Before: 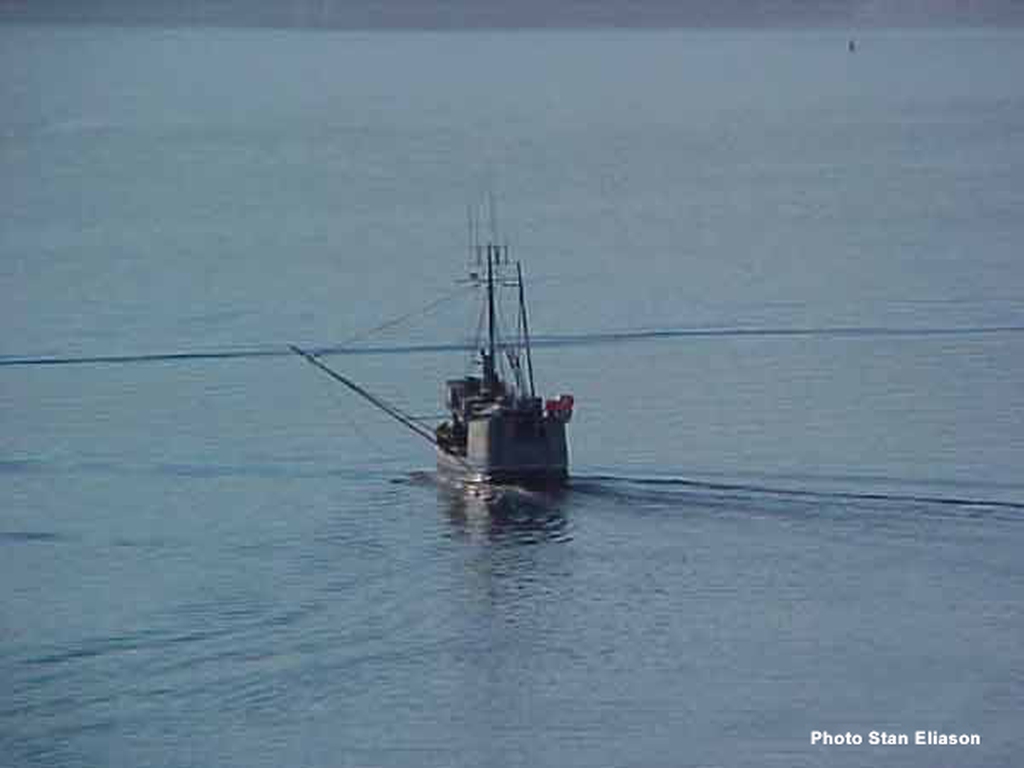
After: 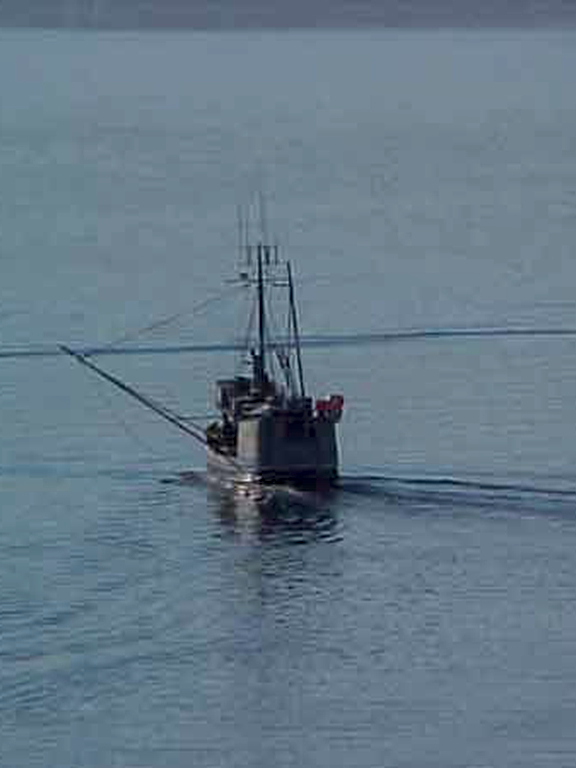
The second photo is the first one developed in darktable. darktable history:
local contrast: on, module defaults
crop and rotate: left 22.516%, right 21.234%
exposure: black level correction 0.001, exposure -0.2 EV, compensate highlight preservation false
